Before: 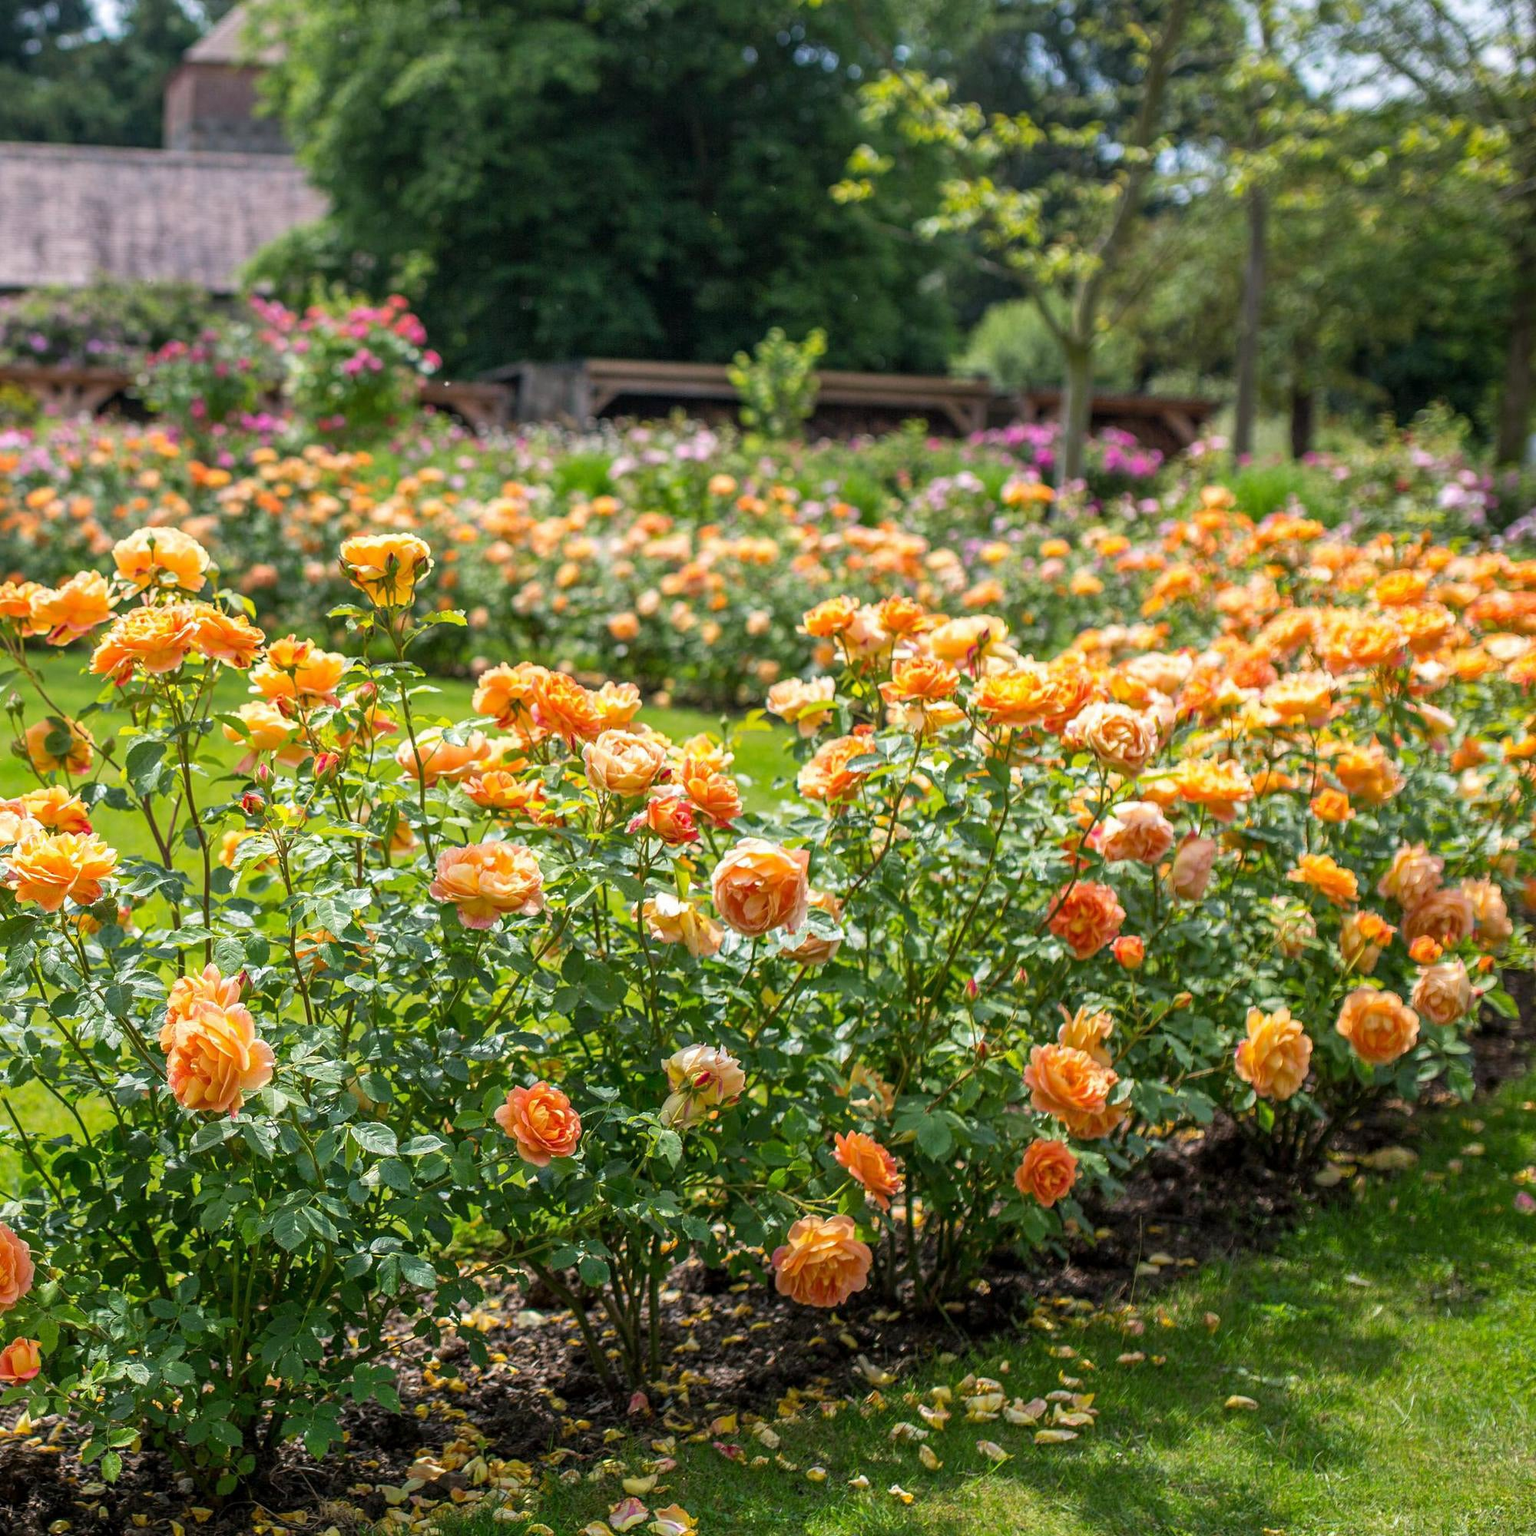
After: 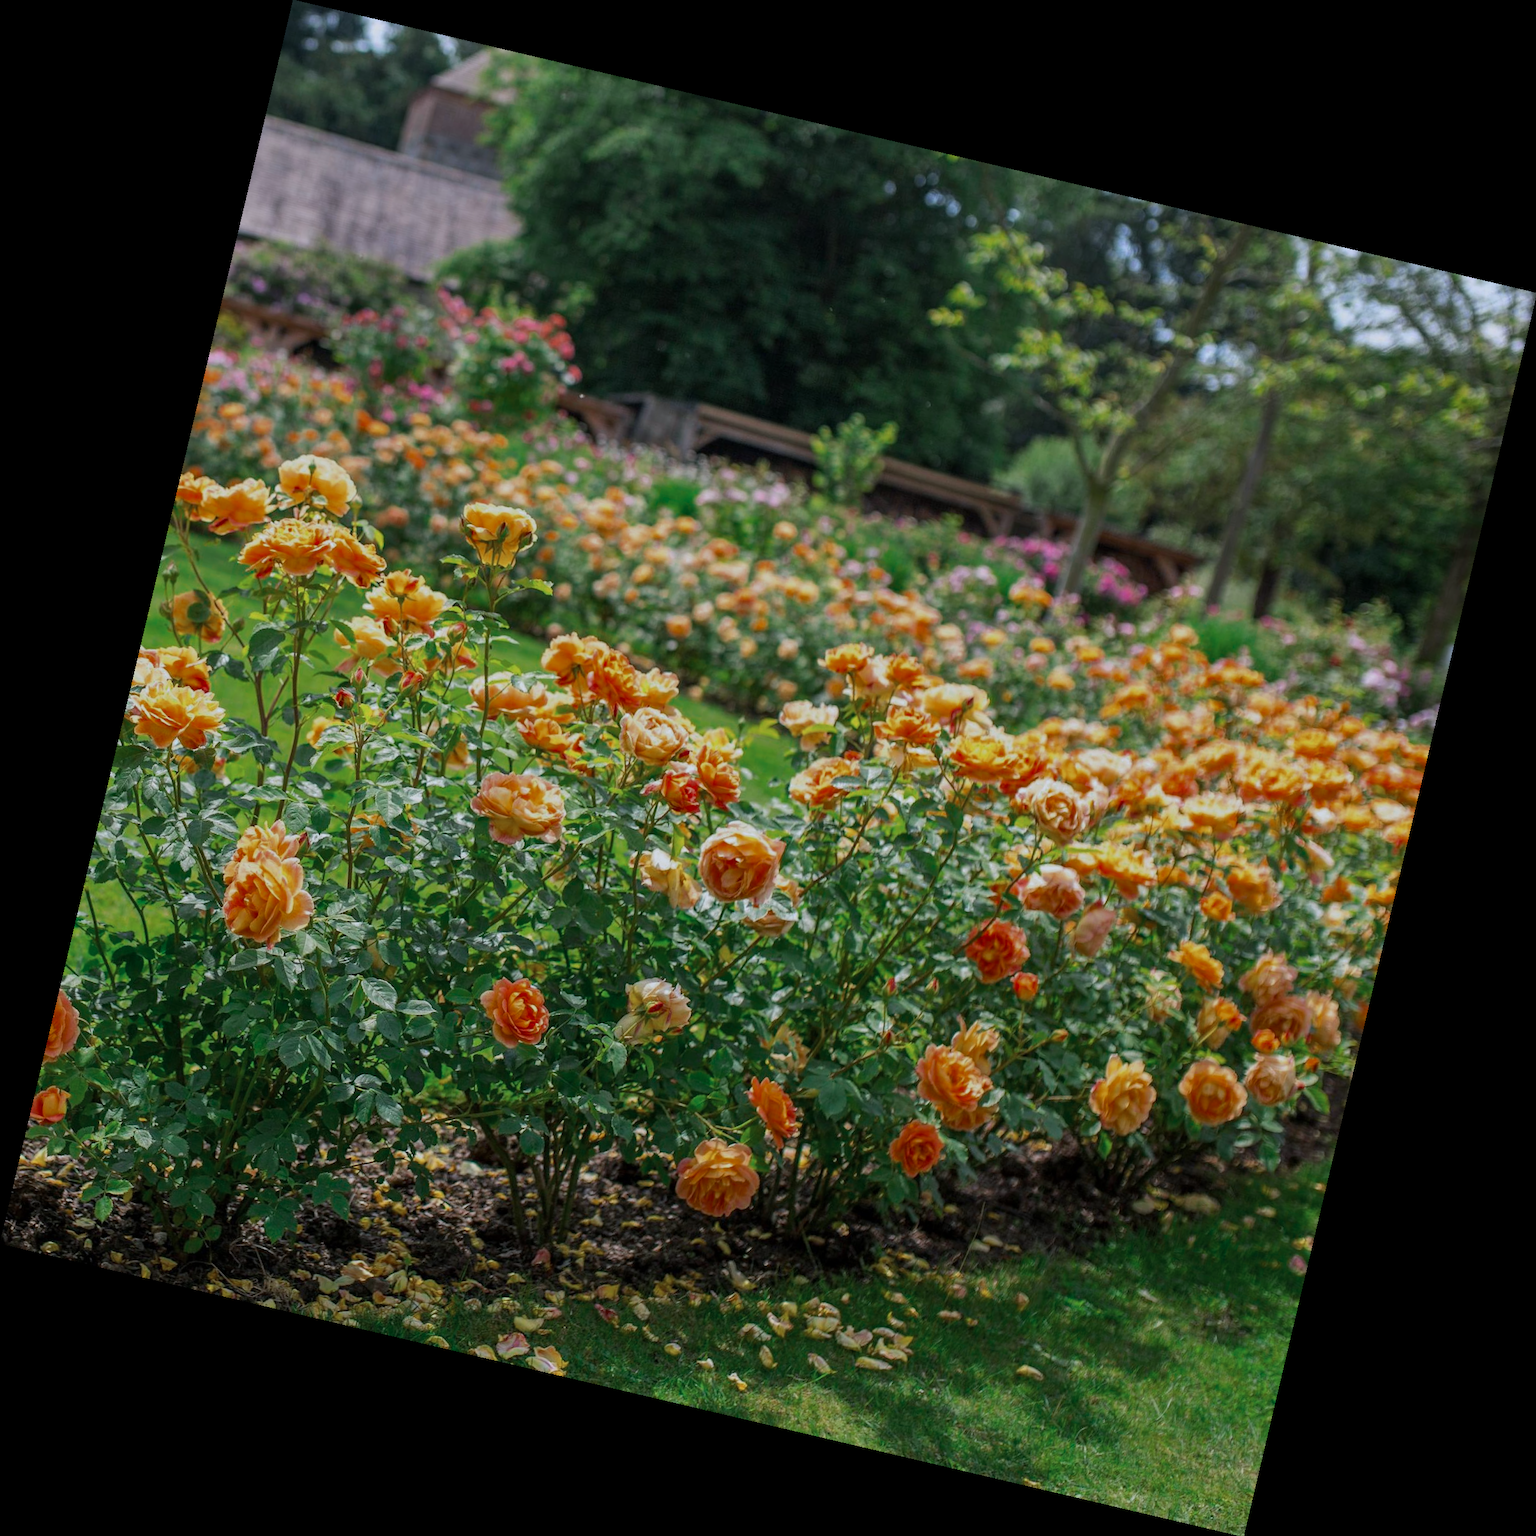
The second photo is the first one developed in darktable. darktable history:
white balance: red 0.976, blue 1.04
rotate and perspective: rotation 13.27°, automatic cropping off
exposure: exposure -0.293 EV, compensate highlight preservation false
color balance rgb: global vibrance 10%
color zones: curves: ch0 [(0, 0.5) (0.125, 0.4) (0.25, 0.5) (0.375, 0.4) (0.5, 0.4) (0.625, 0.6) (0.75, 0.6) (0.875, 0.5)]; ch1 [(0, 0.4) (0.125, 0.5) (0.25, 0.4) (0.375, 0.4) (0.5, 0.4) (0.625, 0.4) (0.75, 0.5) (0.875, 0.4)]; ch2 [(0, 0.6) (0.125, 0.5) (0.25, 0.5) (0.375, 0.6) (0.5, 0.6) (0.625, 0.5) (0.75, 0.5) (0.875, 0.5)]
shadows and highlights: radius 121.13, shadows 21.4, white point adjustment -9.72, highlights -14.39, soften with gaussian
